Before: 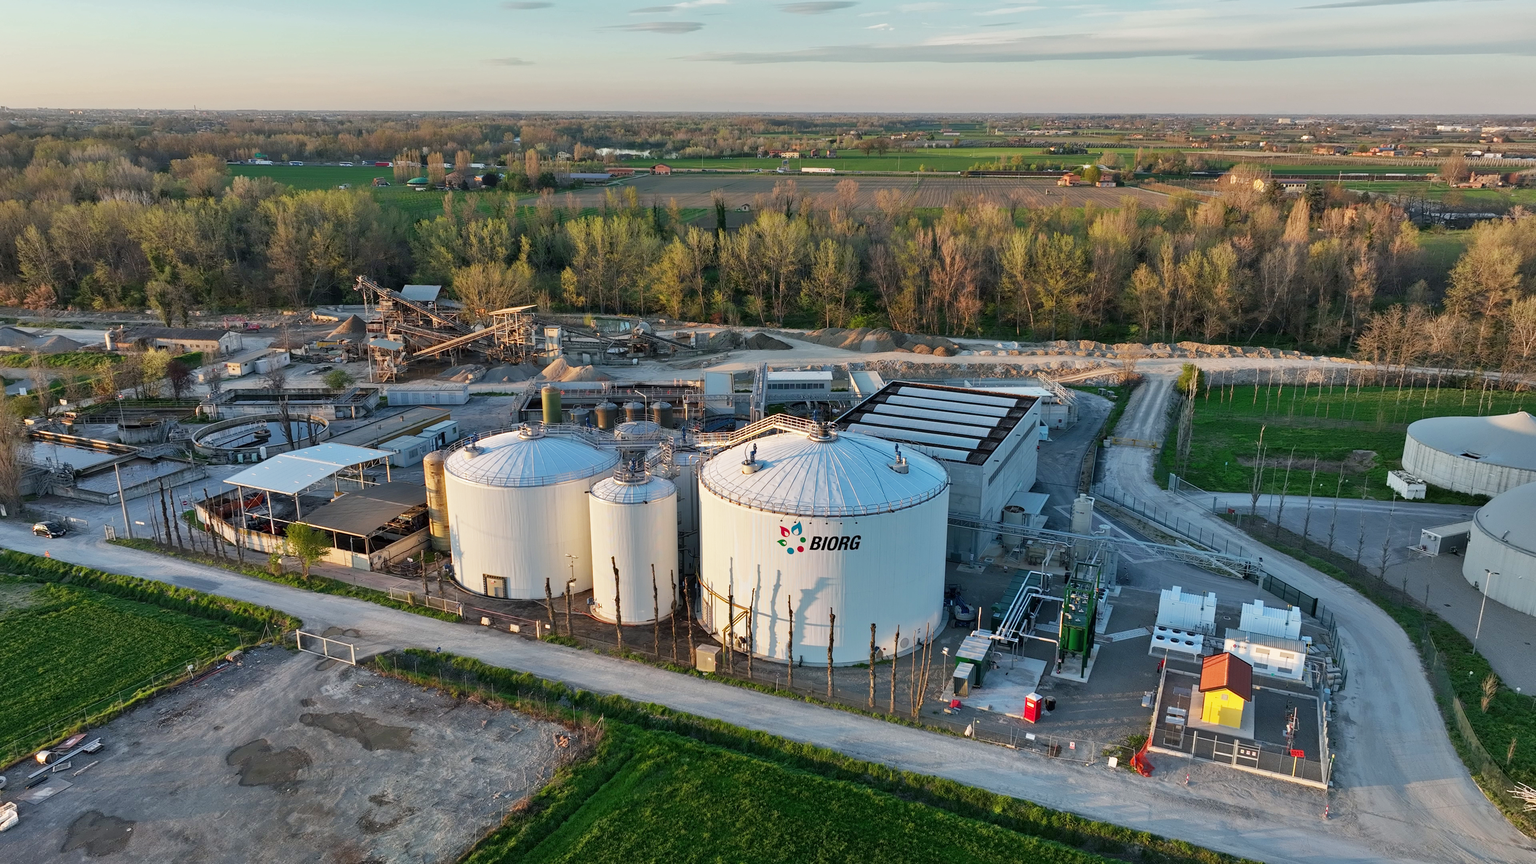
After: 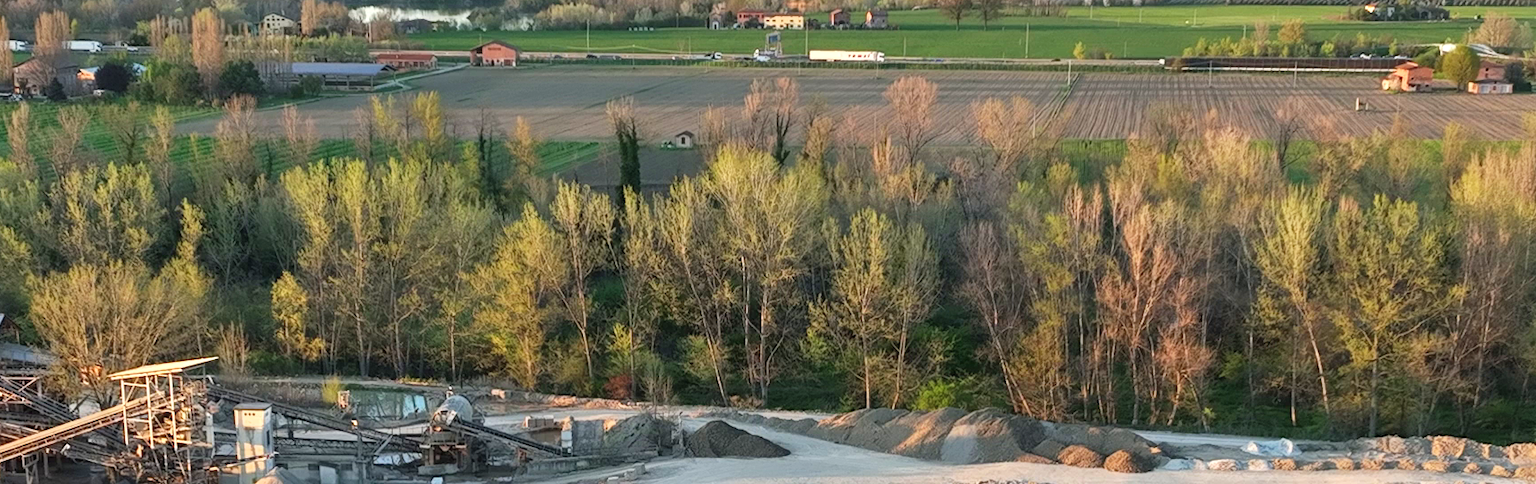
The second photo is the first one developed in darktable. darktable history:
crop: left 28.64%, top 16.832%, right 26.637%, bottom 58.055%
exposure: black level correction -0.002, exposure 0.54 EV, compensate highlight preservation false
